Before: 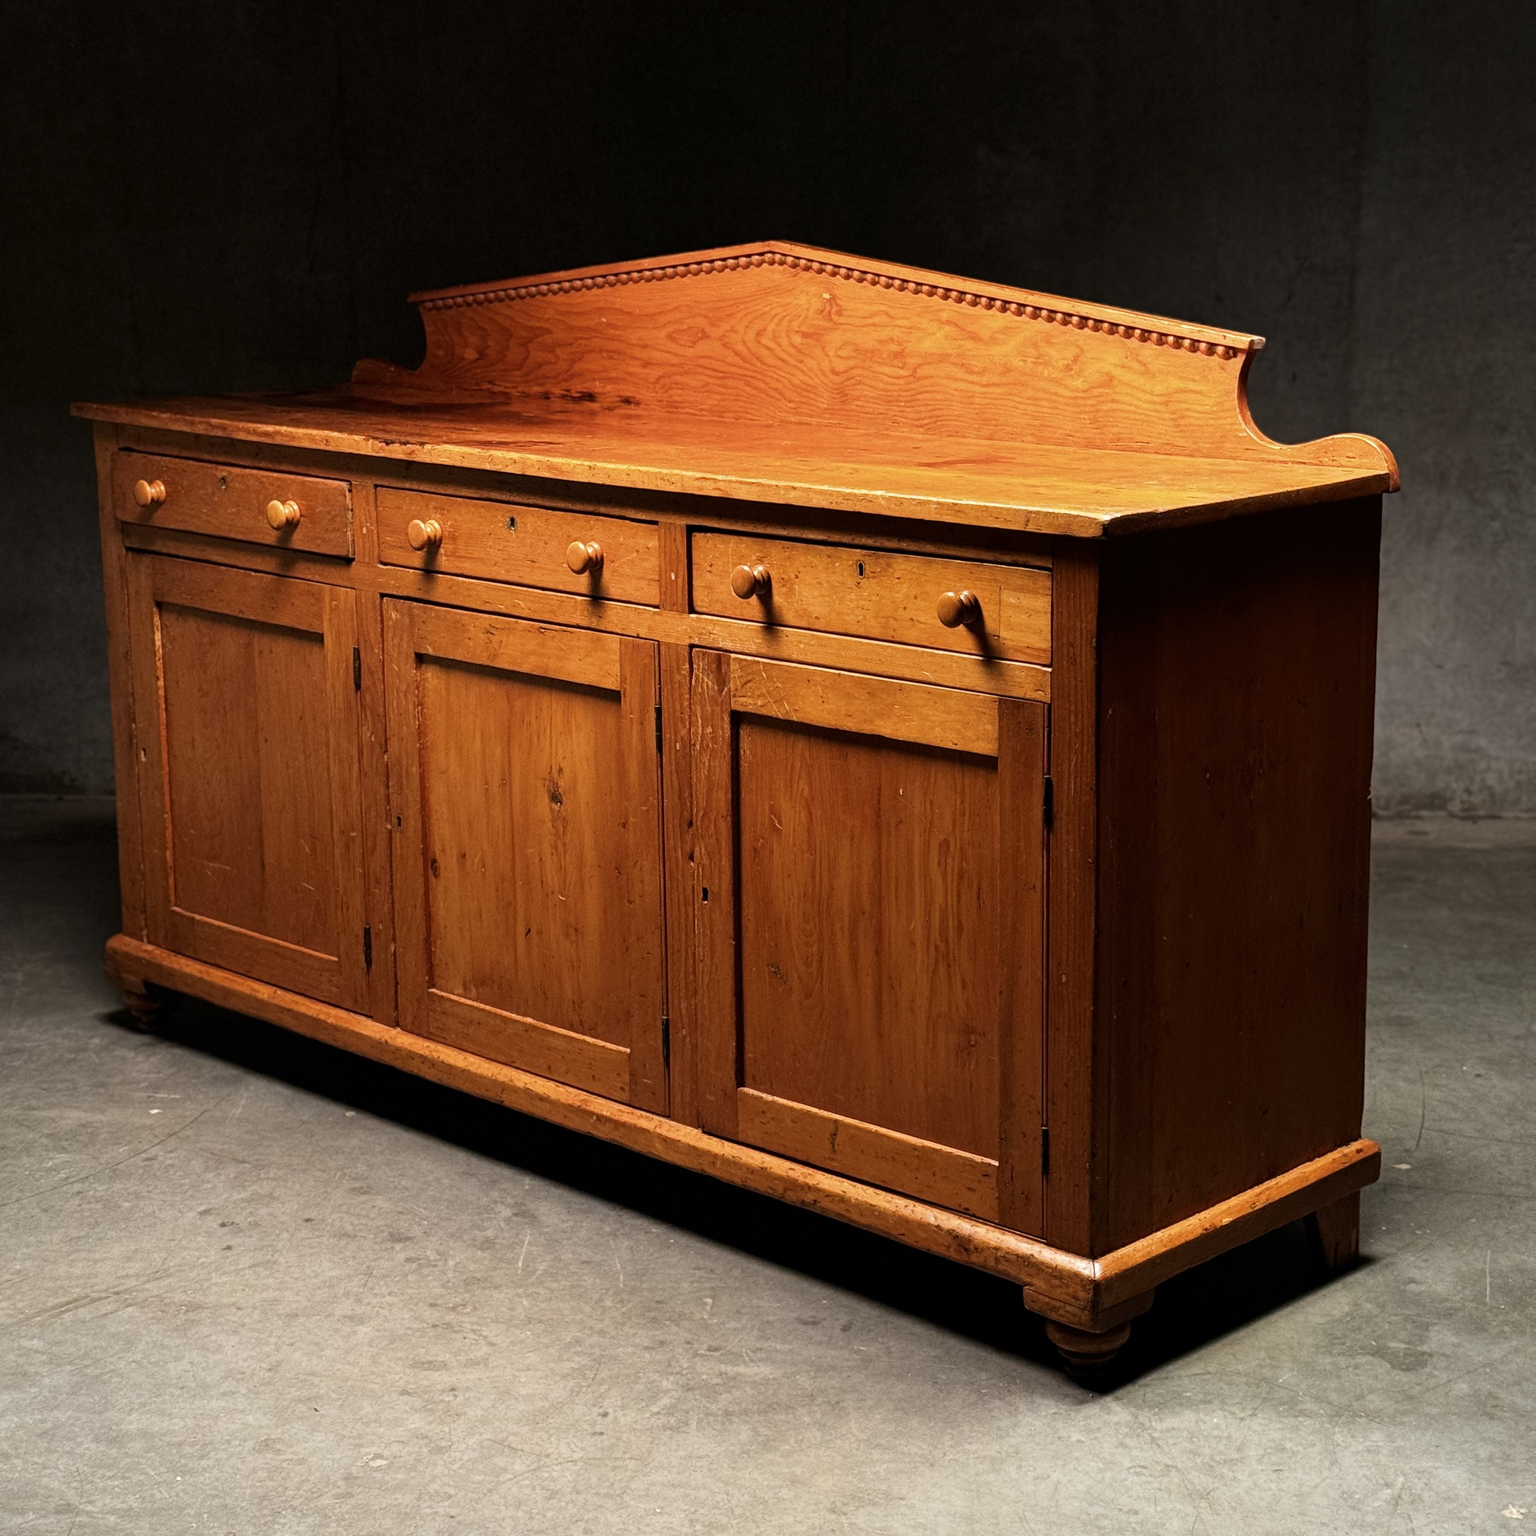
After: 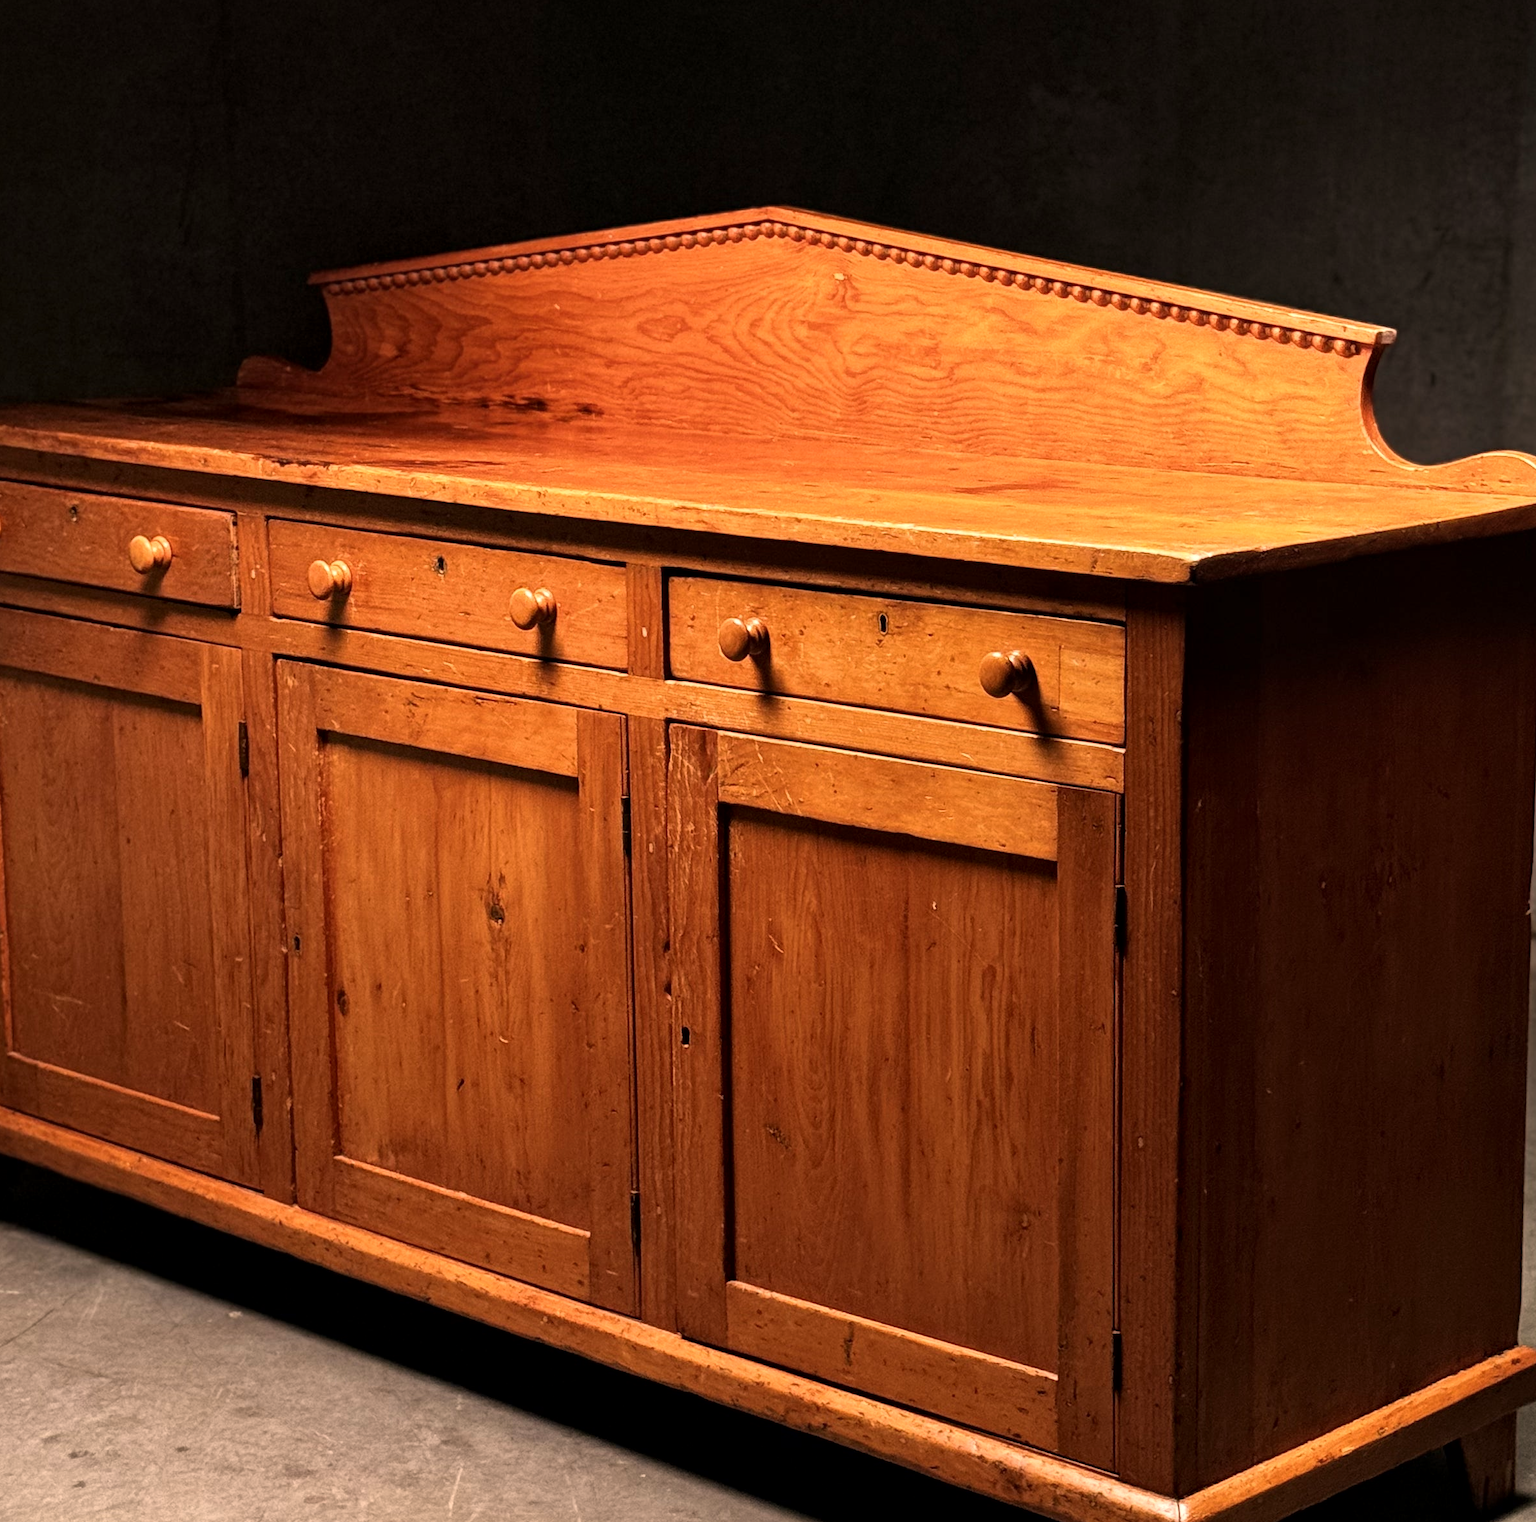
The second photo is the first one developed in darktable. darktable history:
crop and rotate: left 10.77%, top 5.1%, right 10.41%, bottom 16.76%
white balance: red 1.127, blue 0.943
local contrast: mode bilateral grid, contrast 20, coarseness 50, detail 120%, midtone range 0.2
